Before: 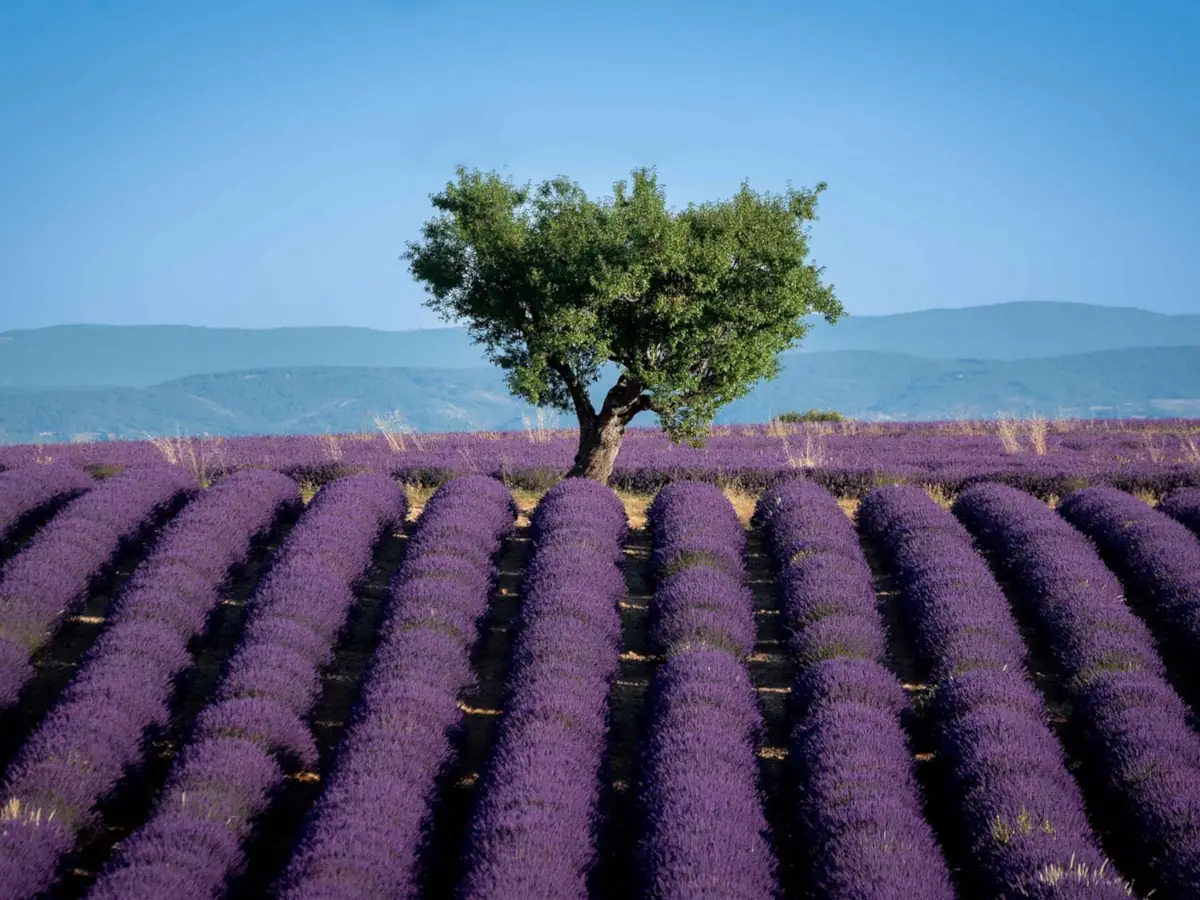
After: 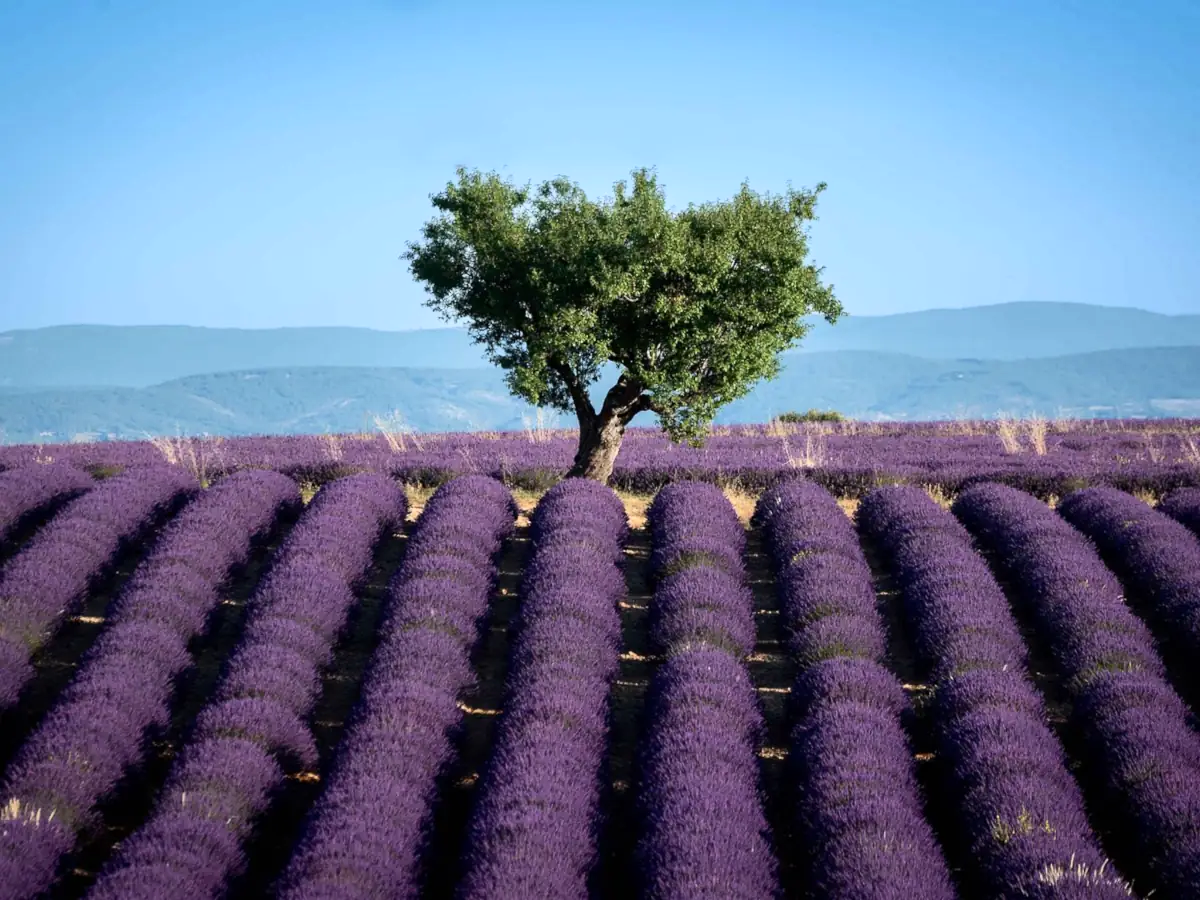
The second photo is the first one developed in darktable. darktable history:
contrast brightness saturation: contrast 0.24, brightness 0.09
